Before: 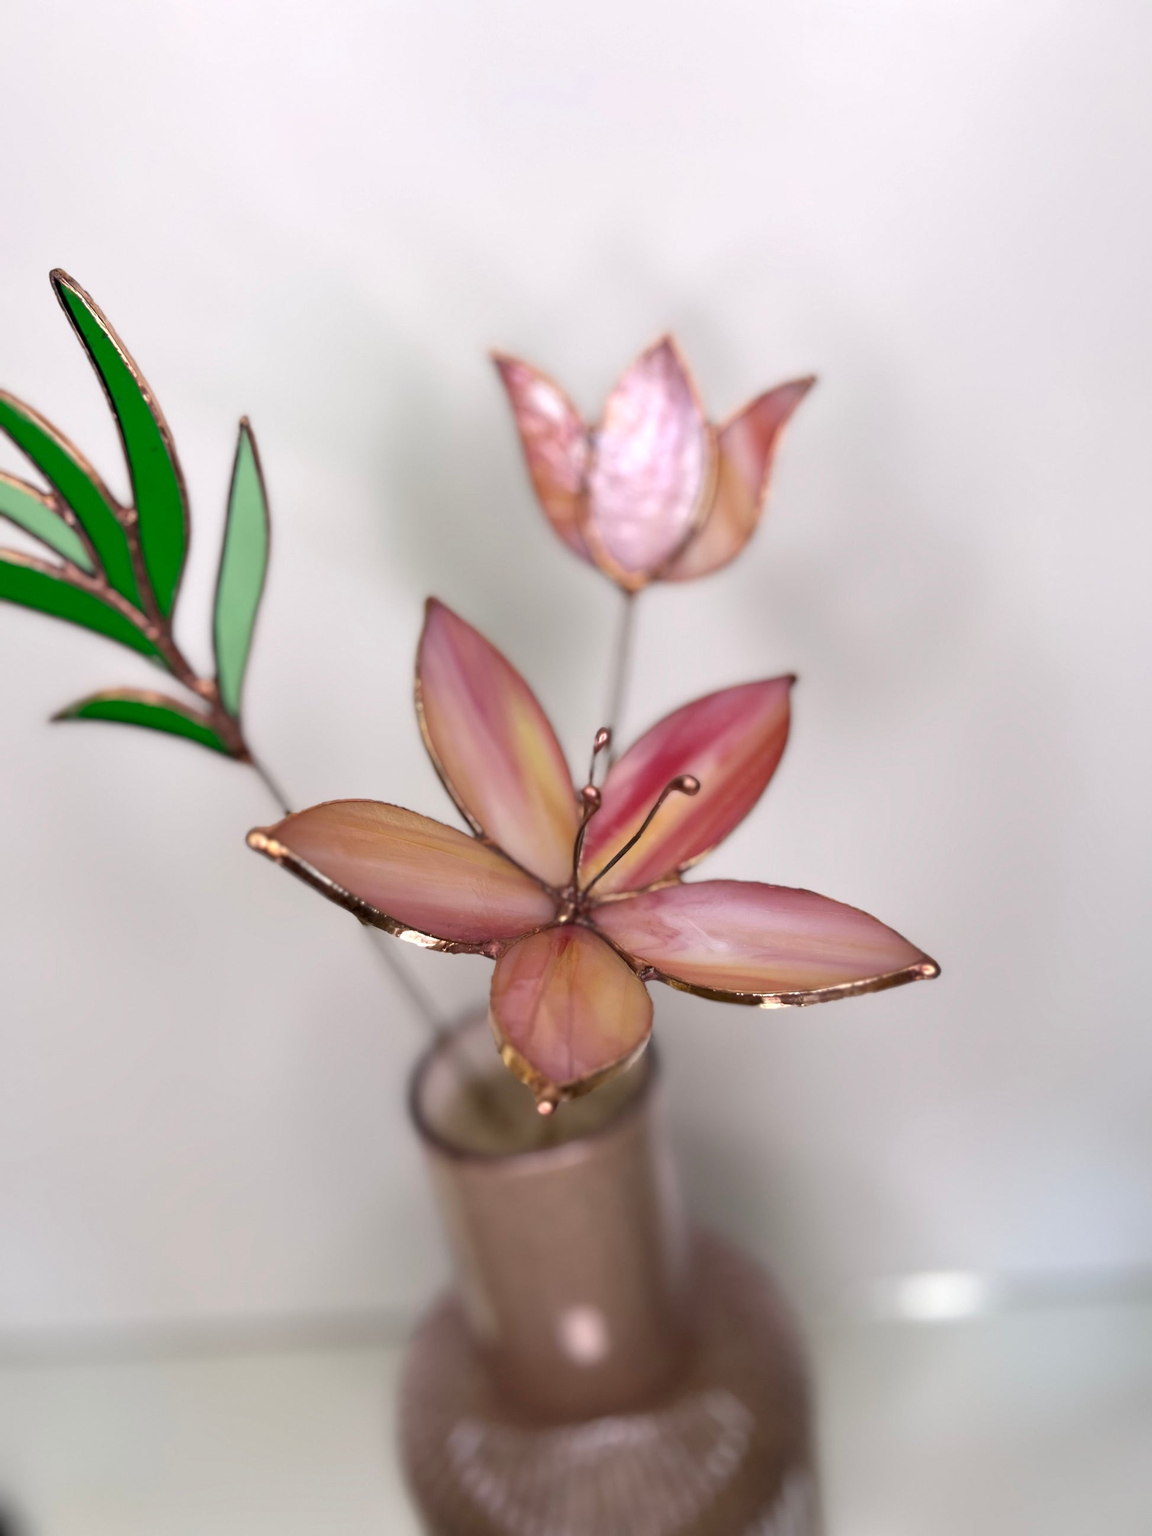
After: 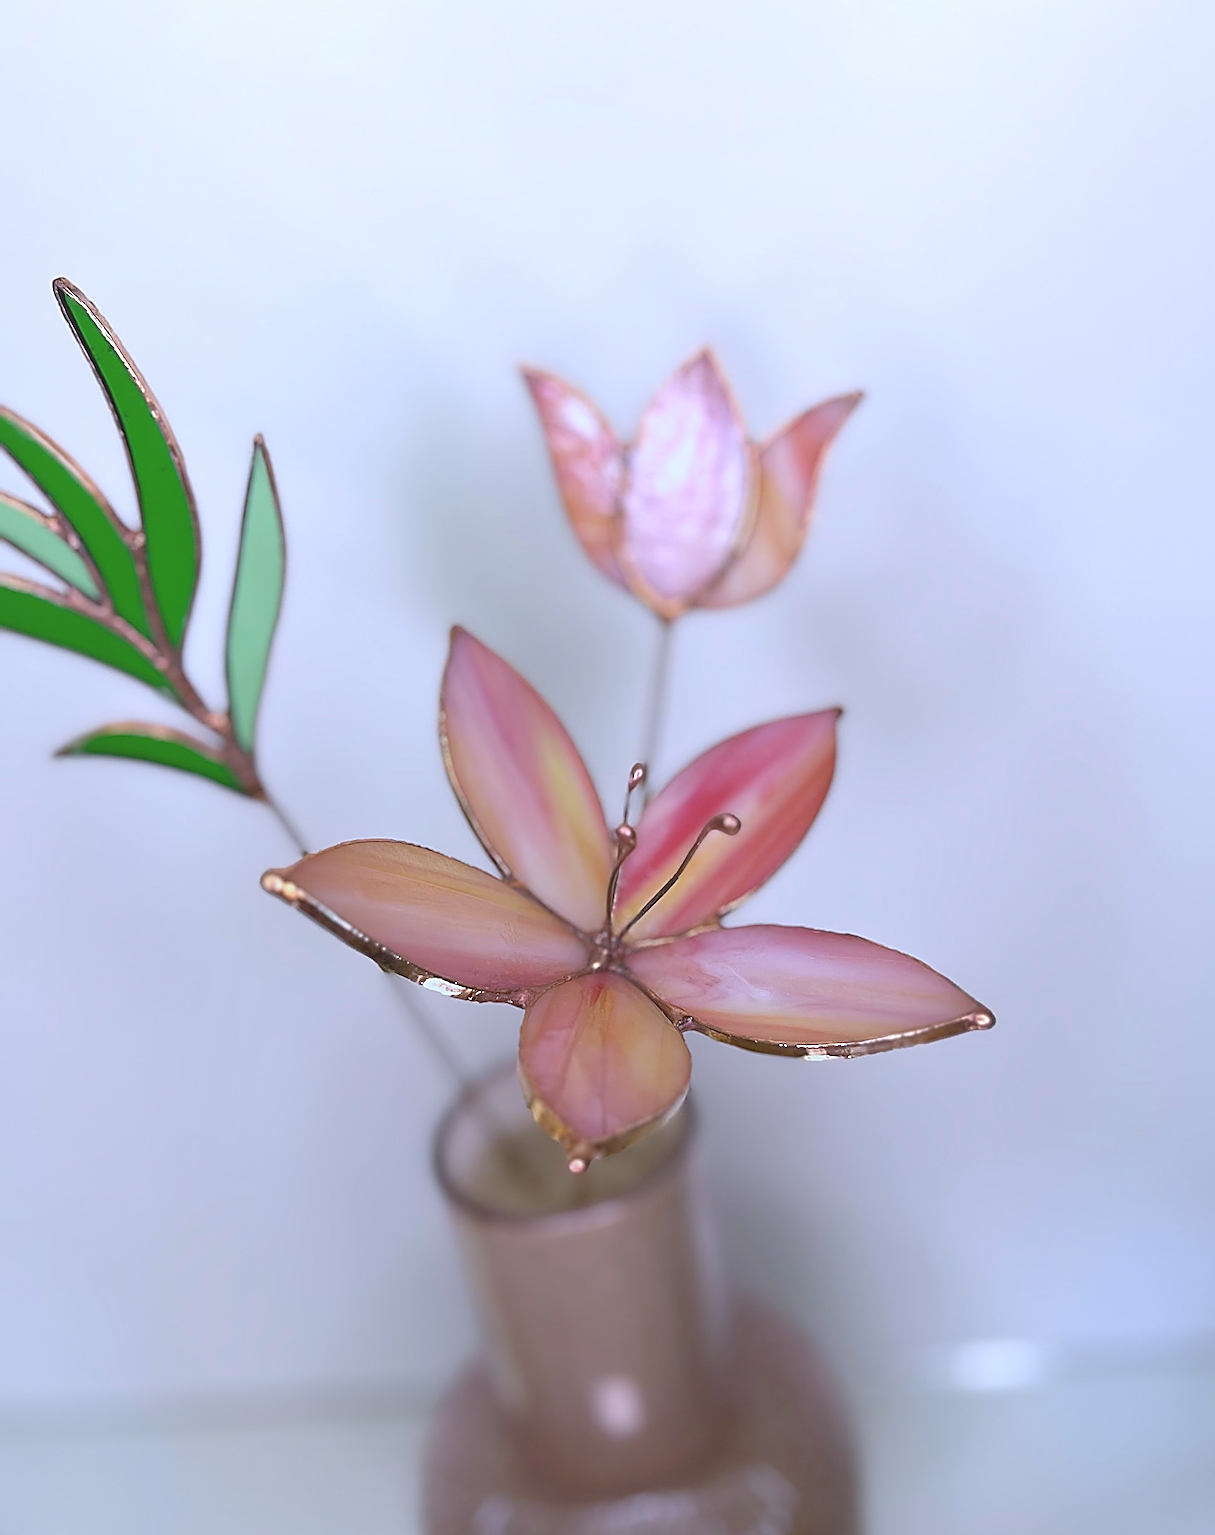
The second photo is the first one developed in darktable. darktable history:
white balance: red 0.948, green 1.02, blue 1.176
crop: top 0.448%, right 0.264%, bottom 5.045%
sharpen: amount 1.861
local contrast: detail 69%
